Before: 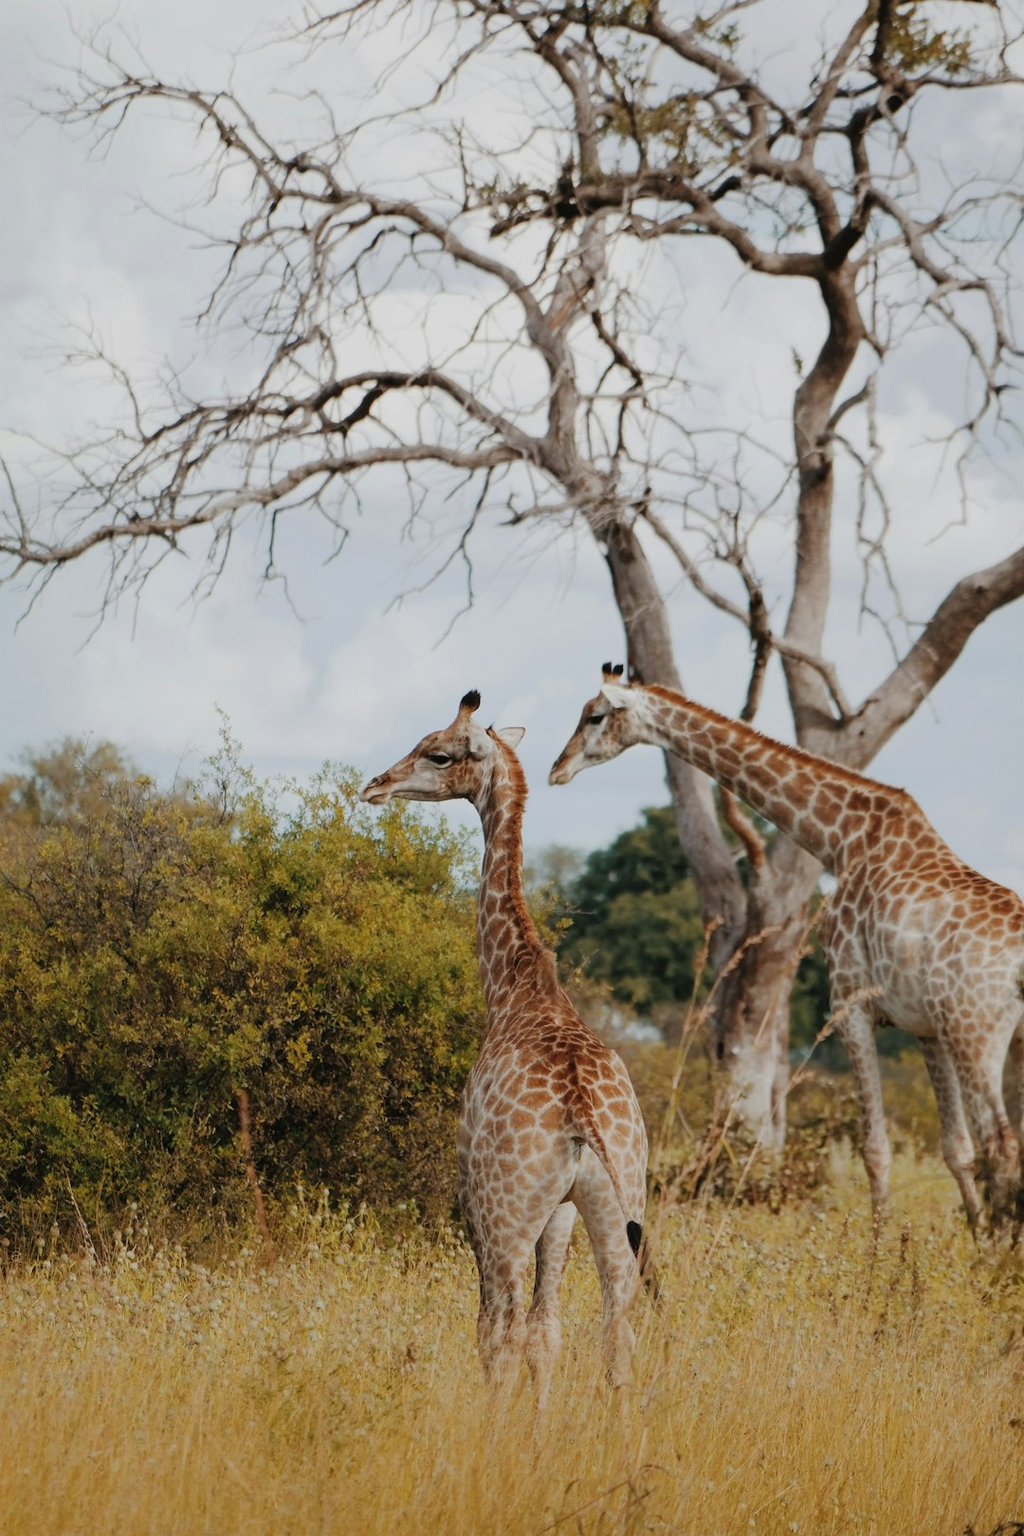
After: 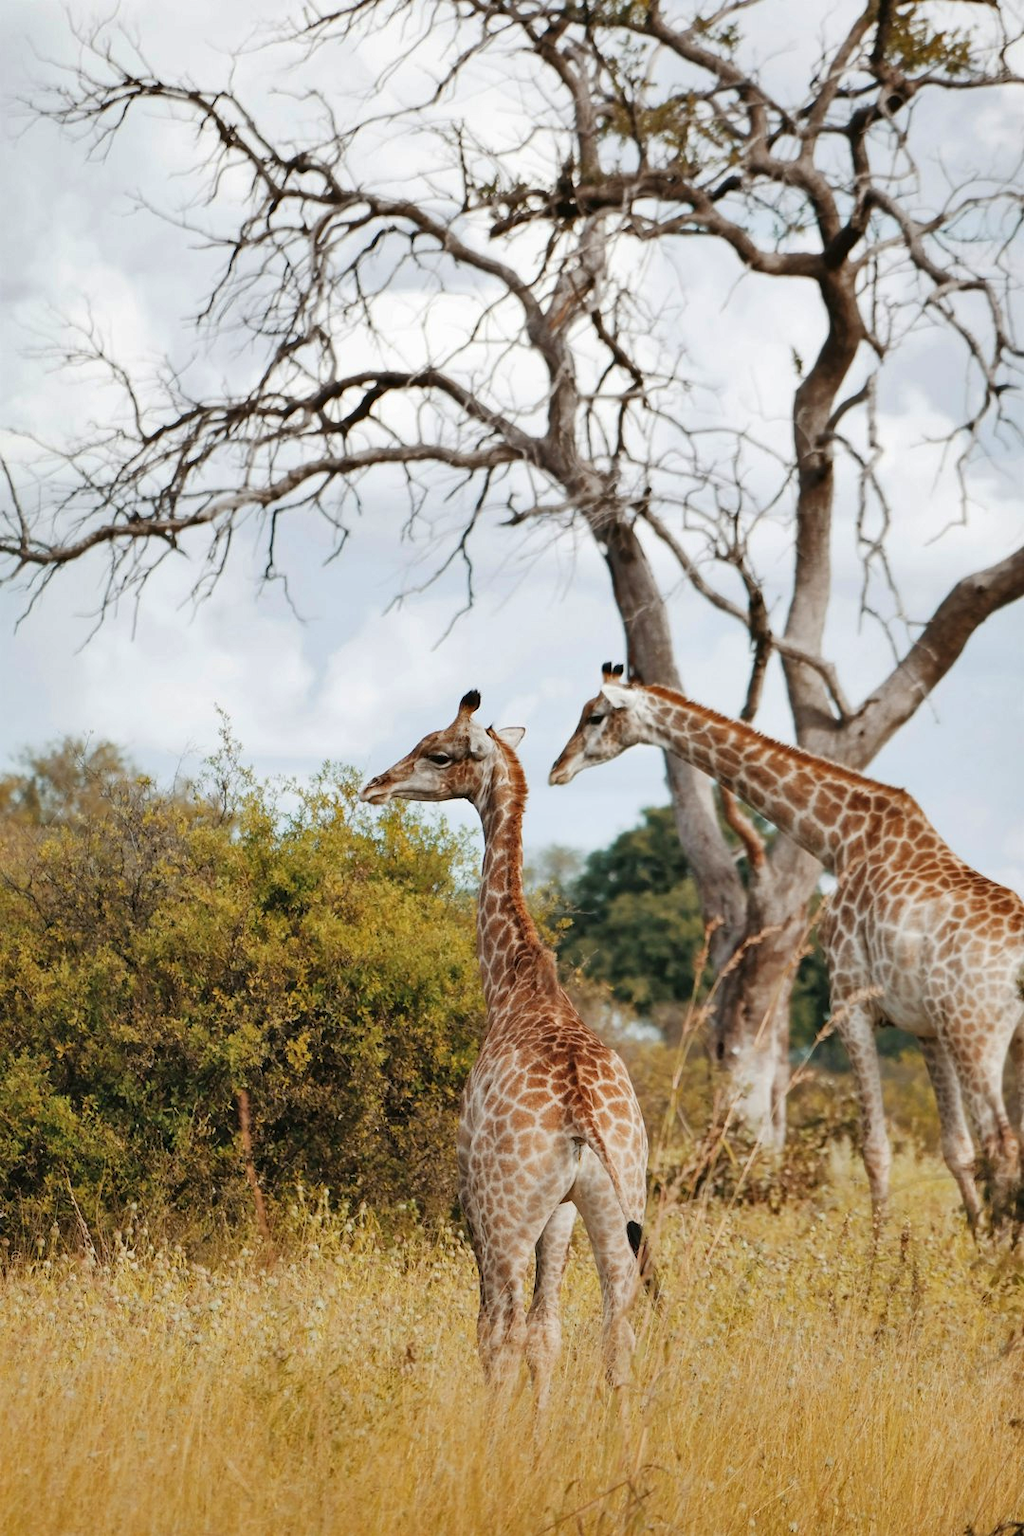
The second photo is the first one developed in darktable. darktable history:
exposure: black level correction 0.001, exposure 0.5 EV, compensate exposure bias true, compensate highlight preservation false
shadows and highlights: soften with gaussian
